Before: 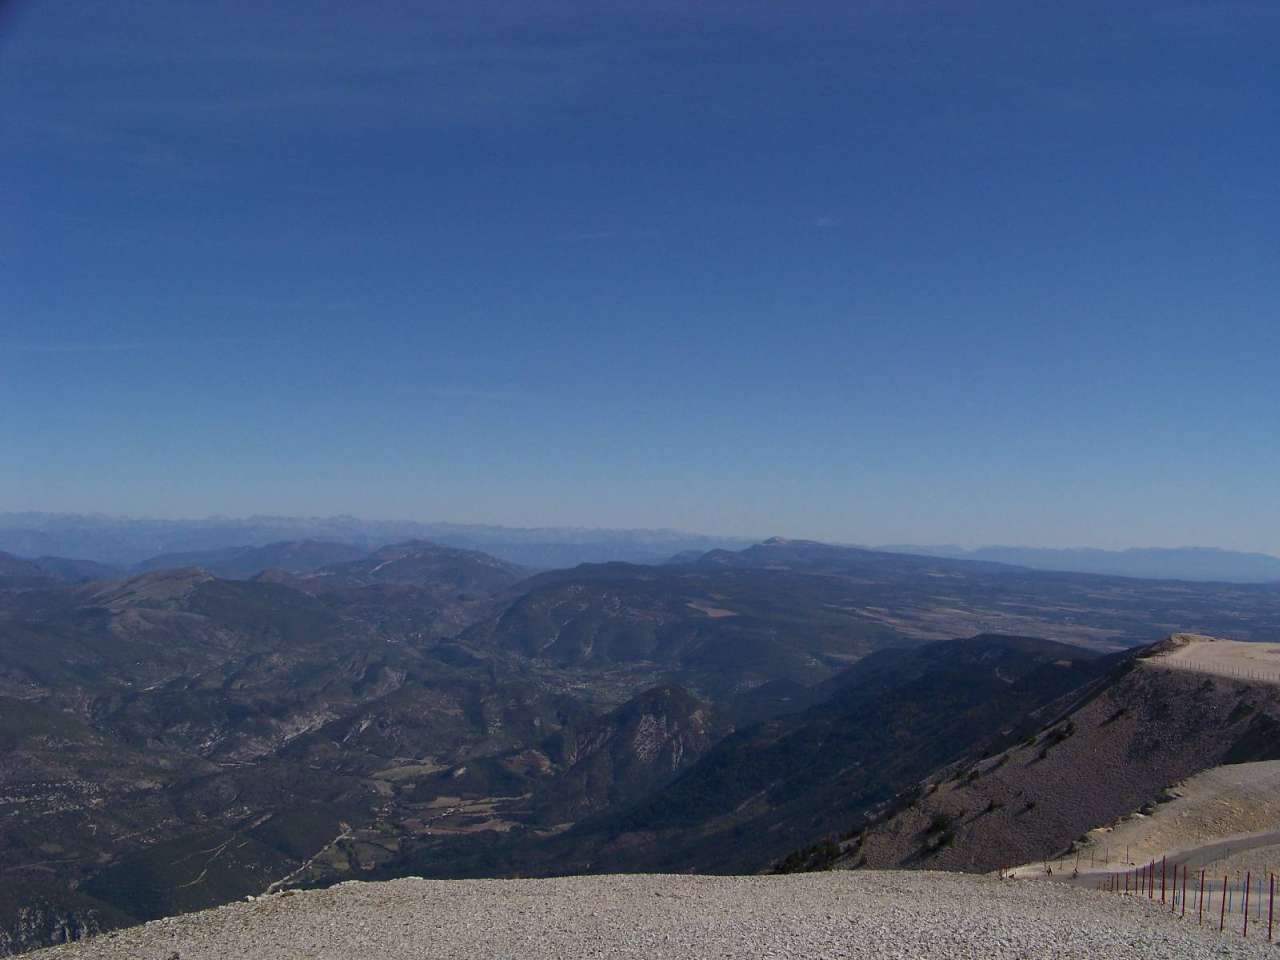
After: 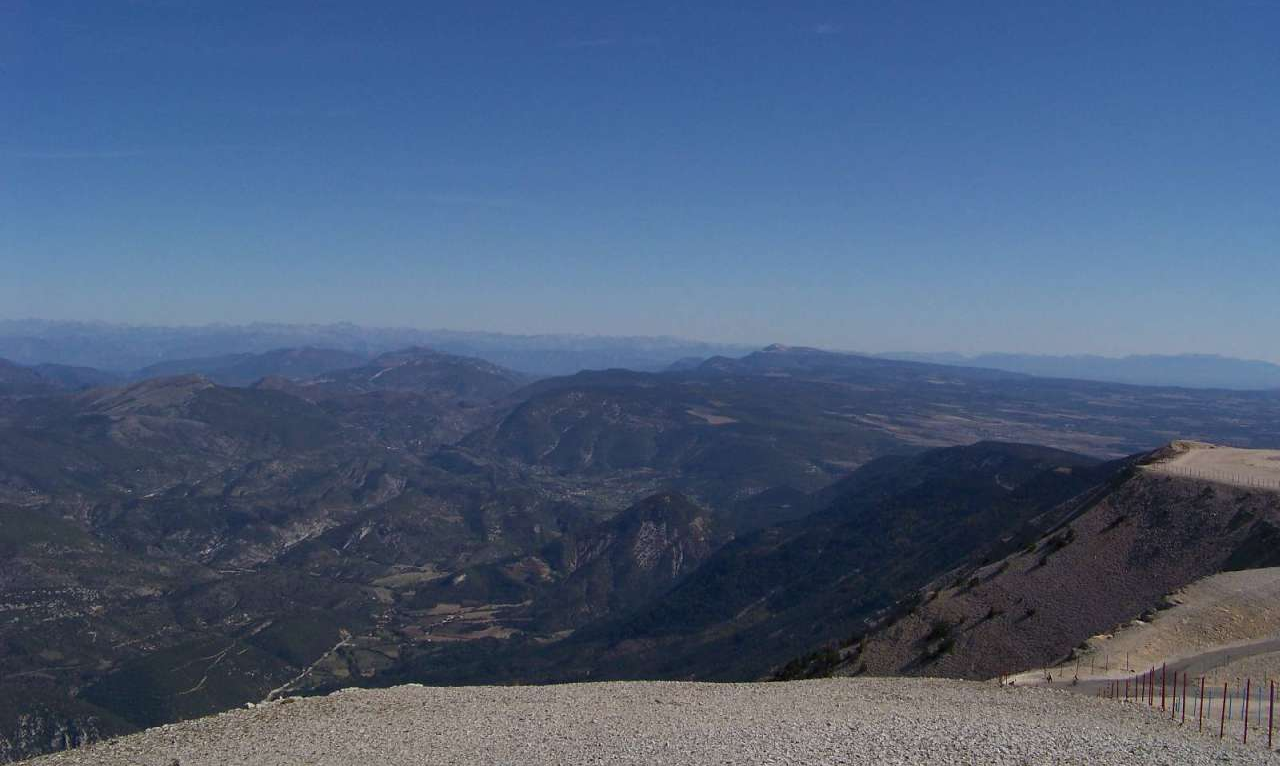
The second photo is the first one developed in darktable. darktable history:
crop and rotate: top 20.187%
